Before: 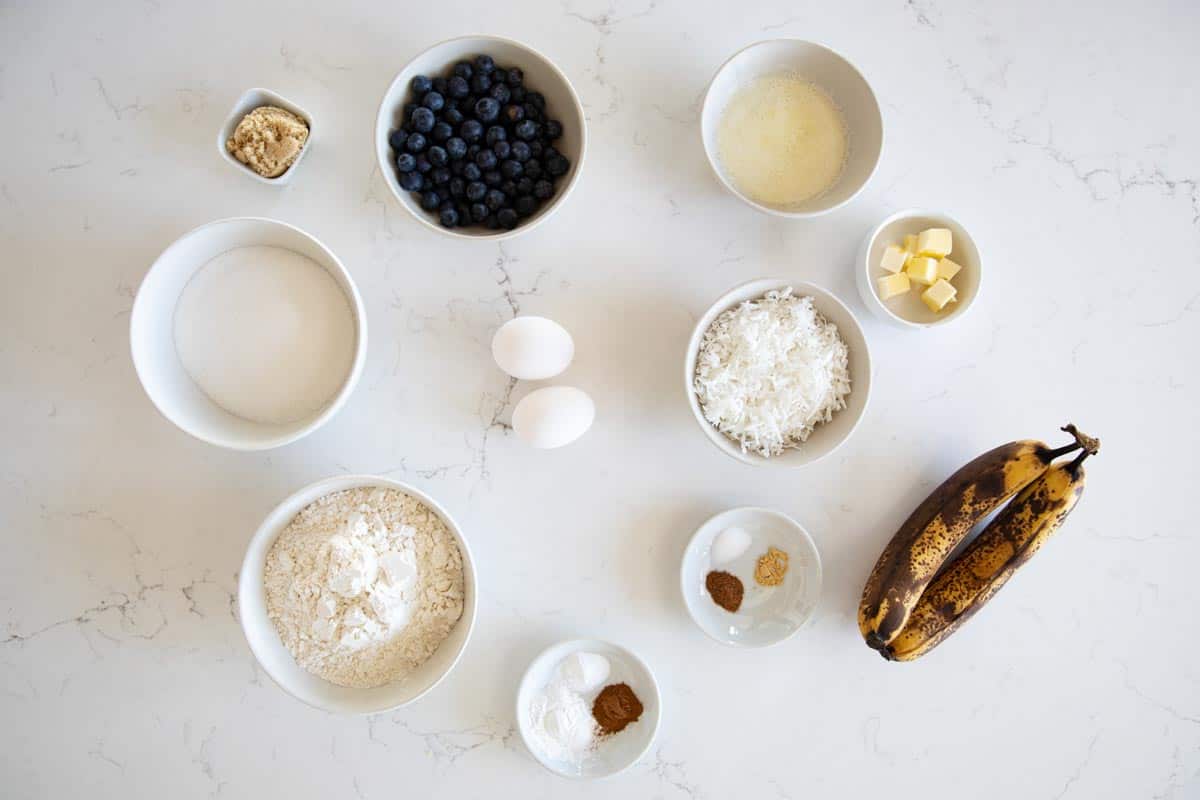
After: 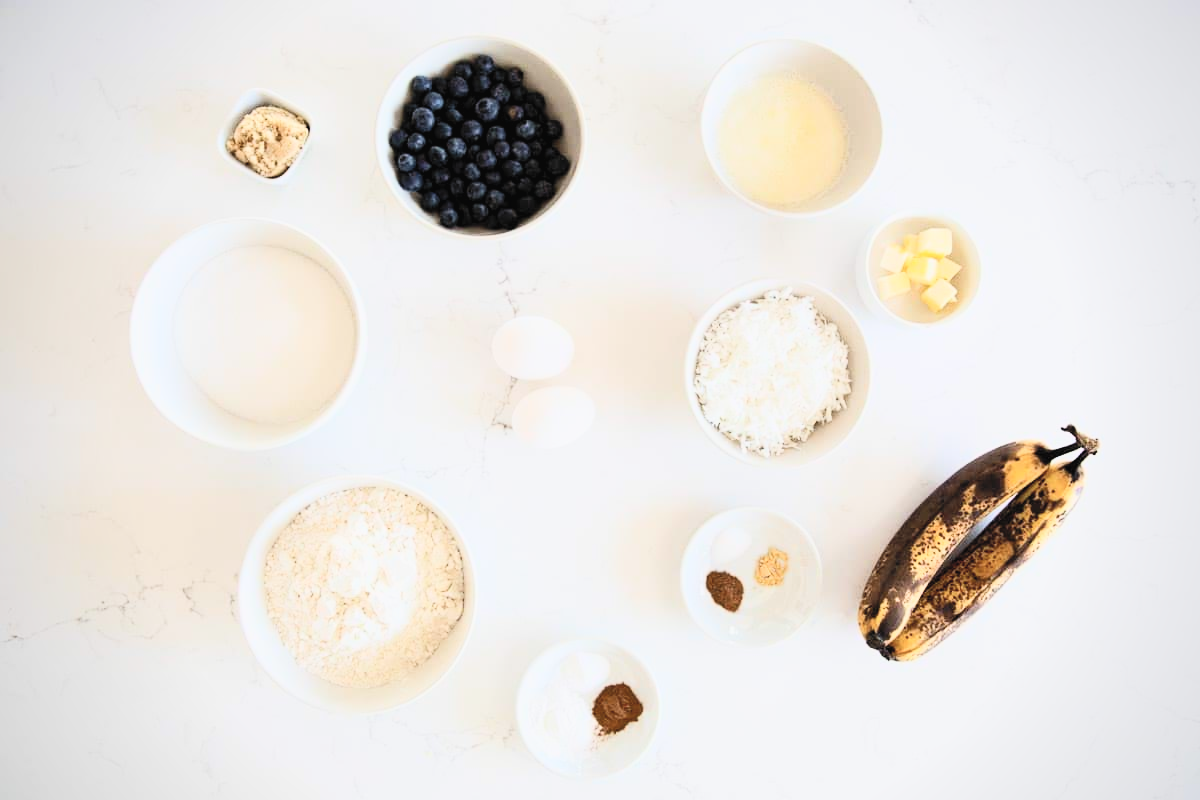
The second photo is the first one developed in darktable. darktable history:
filmic rgb: hardness 4.17
contrast brightness saturation: contrast 0.39, brightness 0.53
exposure: black level correction 0.001, exposure 0.014 EV, compensate highlight preservation false
vignetting: brightness -0.233, saturation 0.141
